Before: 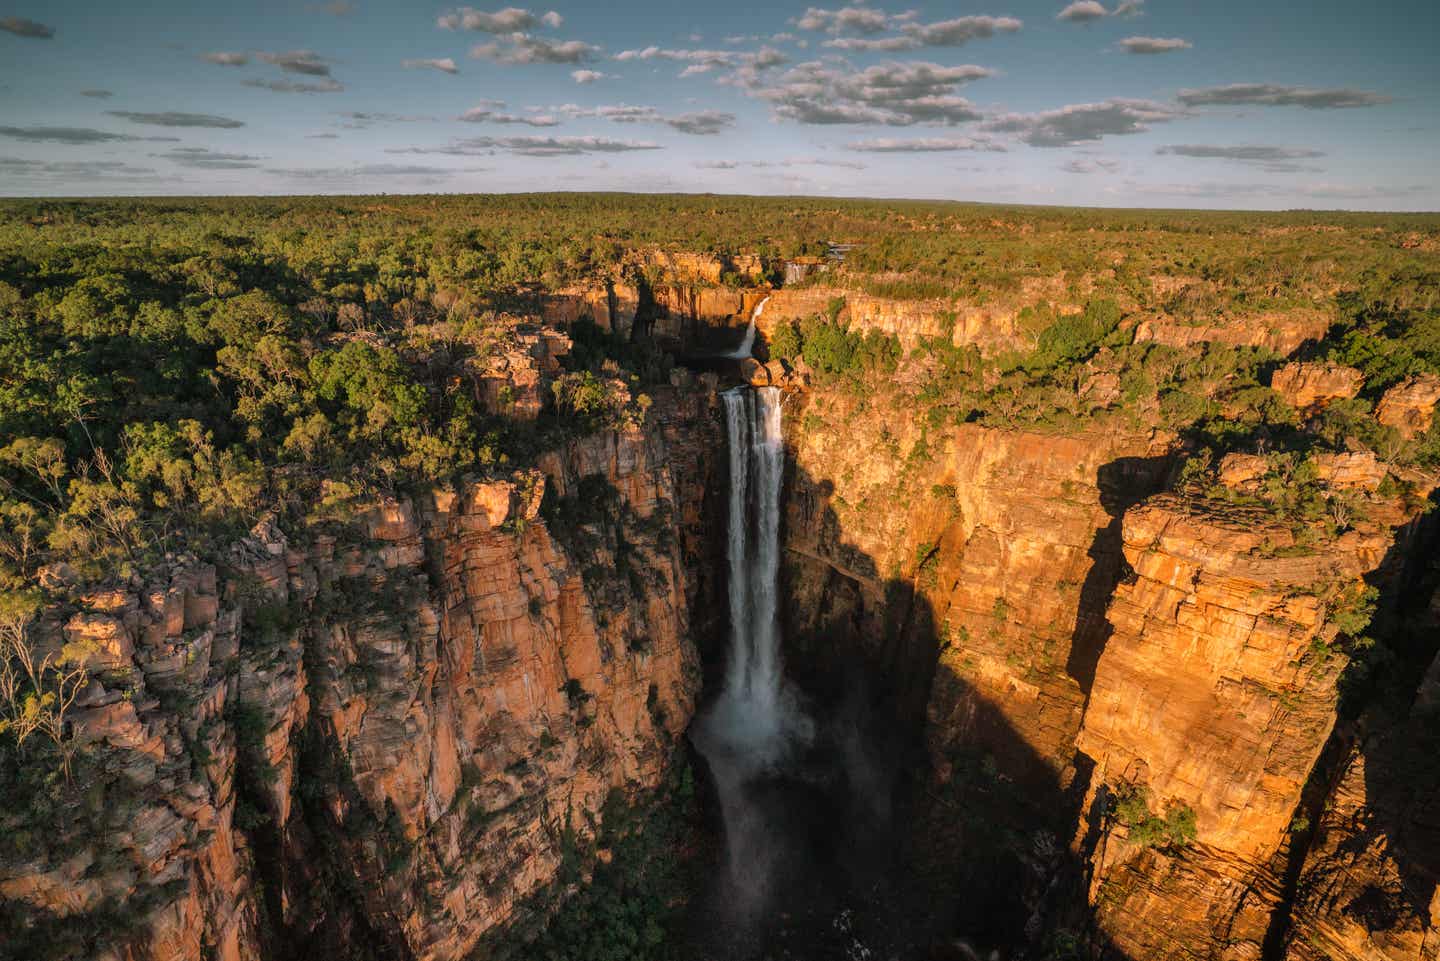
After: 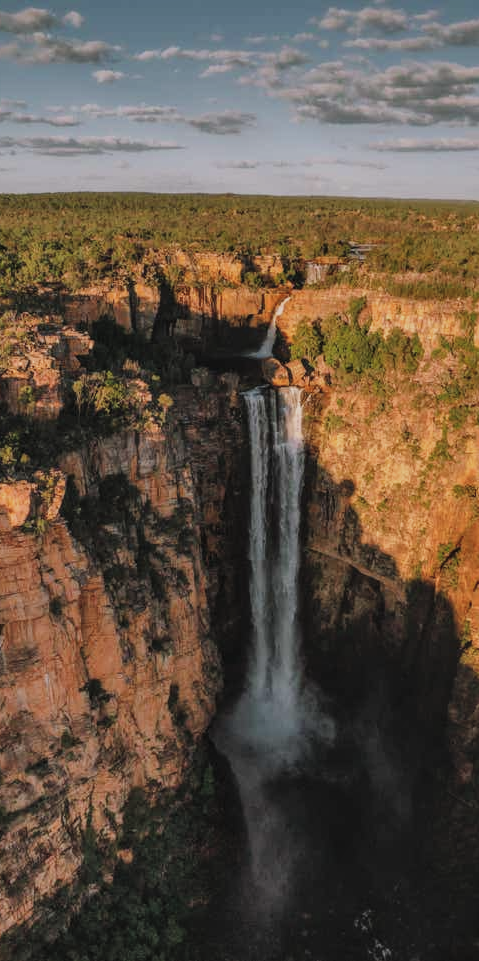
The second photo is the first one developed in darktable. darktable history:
crop: left 33.313%, right 33.389%
local contrast: on, module defaults
exposure: black level correction -0.013, exposure -0.191 EV, compensate highlight preservation false
filmic rgb: black relative exposure -7.97 EV, white relative exposure 4.02 EV, threshold 5.98 EV, hardness 4.21, contrast 0.929, enable highlight reconstruction true
